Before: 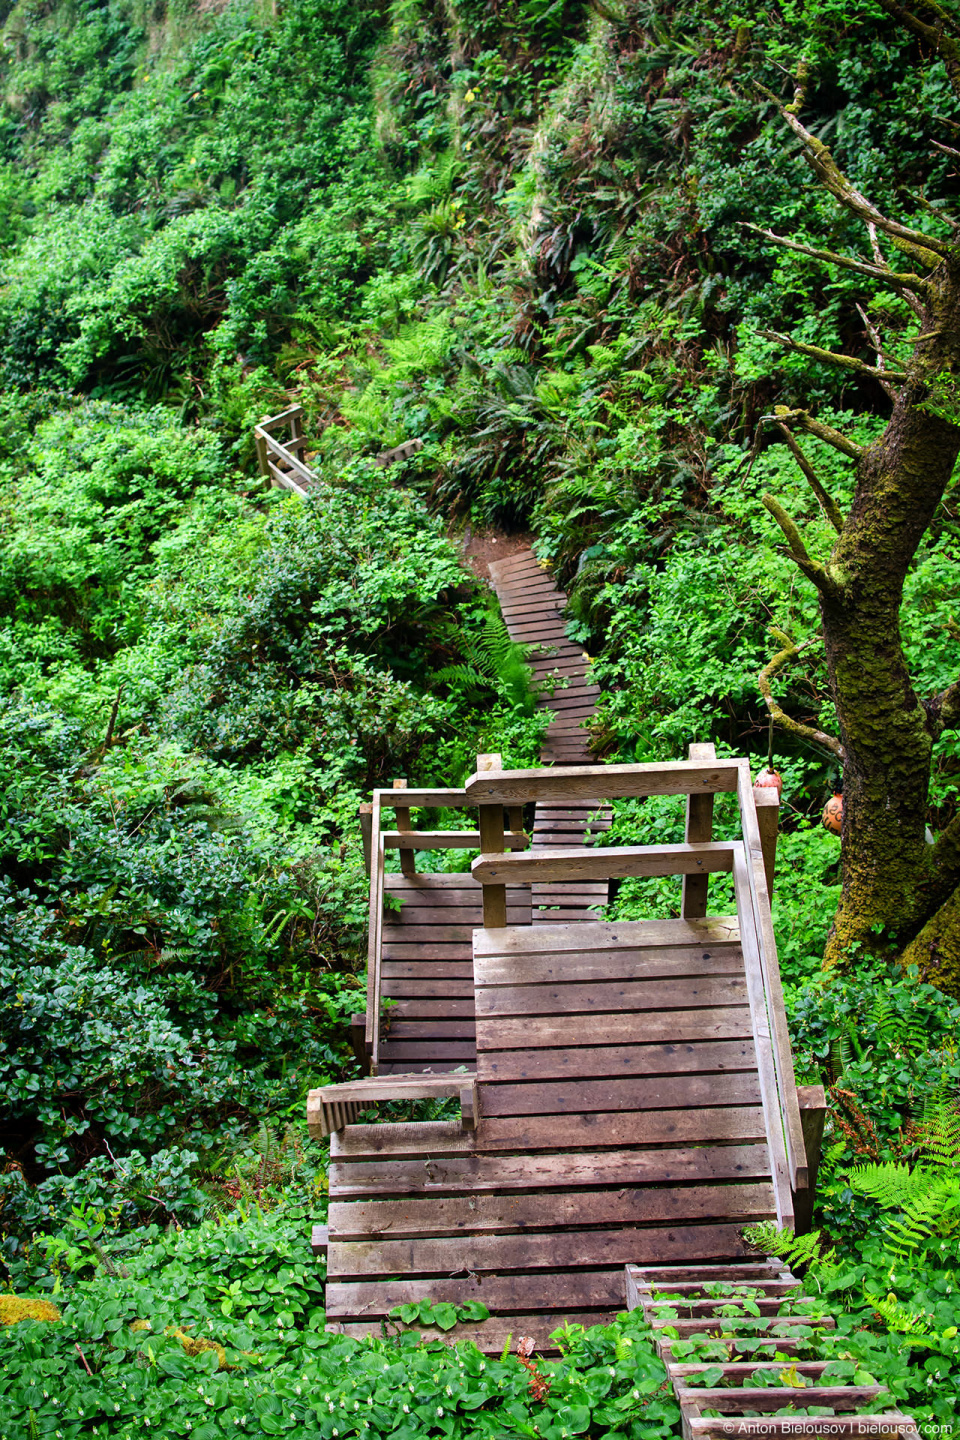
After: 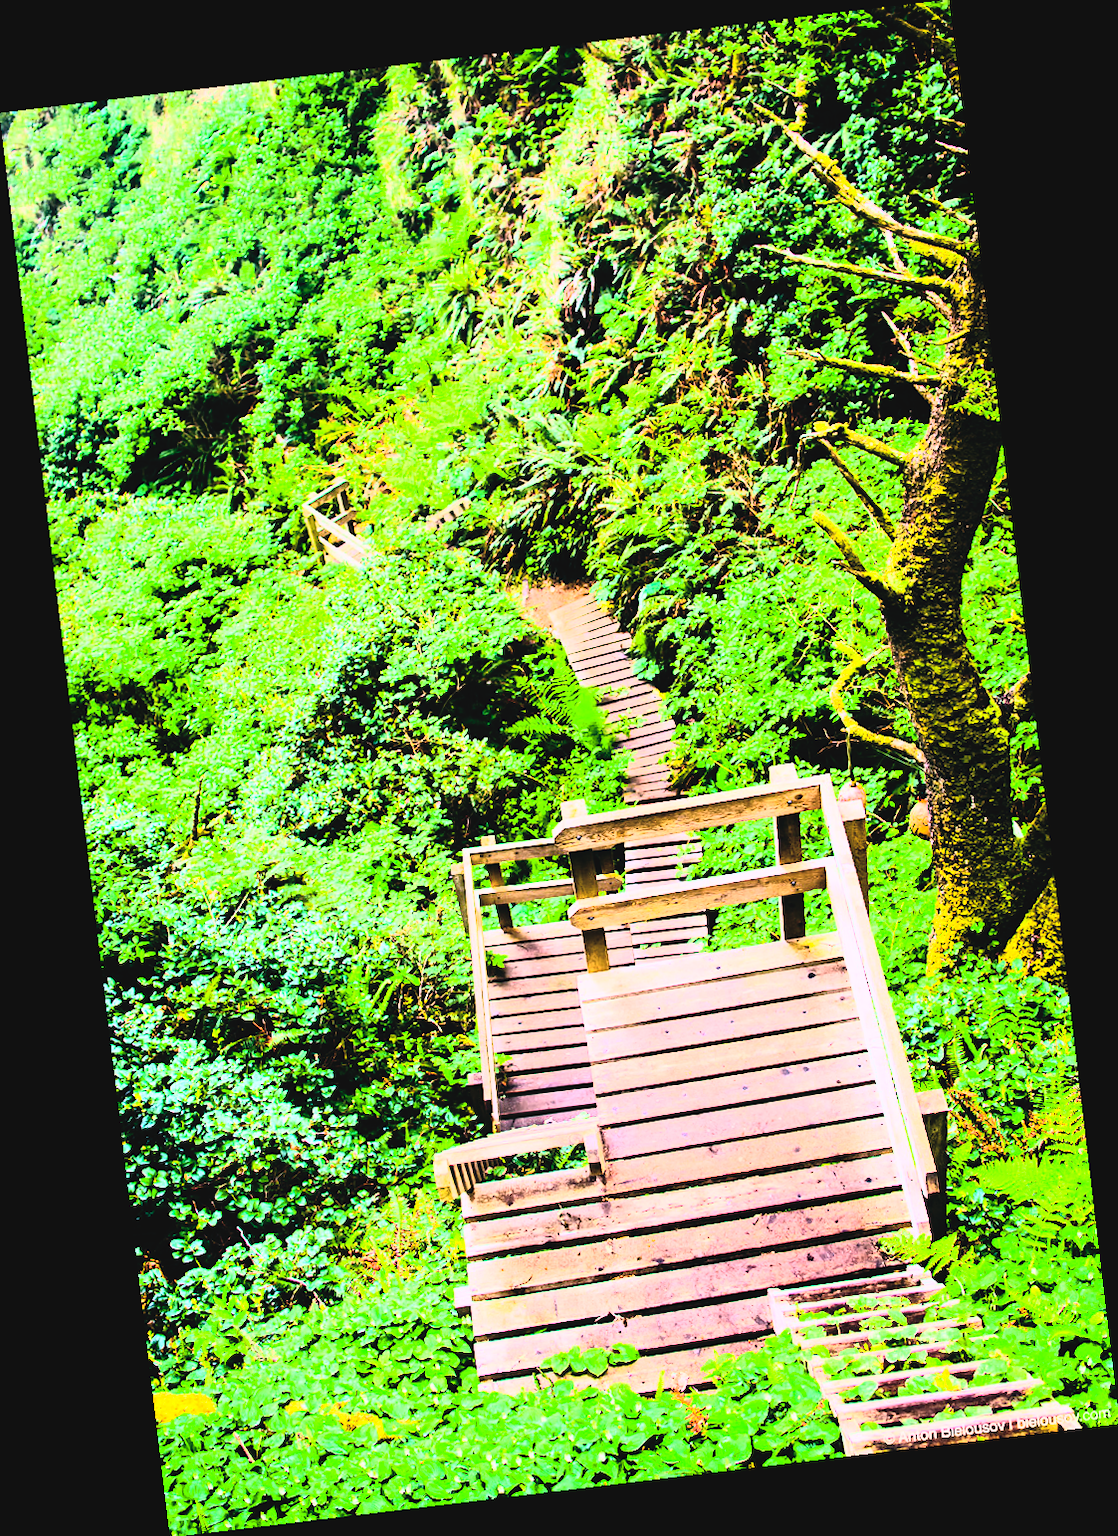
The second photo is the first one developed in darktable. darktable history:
color balance: lift [0.998, 0.998, 1.001, 1.002], gamma [0.995, 1.025, 0.992, 0.975], gain [0.995, 1.02, 0.997, 0.98]
rgb curve: curves: ch0 [(0, 0) (0.21, 0.15) (0.24, 0.21) (0.5, 0.75) (0.75, 0.96) (0.89, 0.99) (1, 1)]; ch1 [(0, 0.02) (0.21, 0.13) (0.25, 0.2) (0.5, 0.67) (0.75, 0.9) (0.89, 0.97) (1, 1)]; ch2 [(0, 0.02) (0.21, 0.13) (0.25, 0.2) (0.5, 0.67) (0.75, 0.9) (0.89, 0.97) (1, 1)], compensate middle gray true
tone curve: curves: ch0 [(0, 0.052) (0.207, 0.35) (0.392, 0.592) (0.54, 0.803) (0.725, 0.922) (0.99, 0.974)], color space Lab, independent channels, preserve colors none
color balance rgb: linear chroma grading › shadows -2.2%, linear chroma grading › highlights -15%, linear chroma grading › global chroma -10%, linear chroma grading › mid-tones -10%, perceptual saturation grading › global saturation 45%, perceptual saturation grading › highlights -50%, perceptual saturation grading › shadows 30%, perceptual brilliance grading › global brilliance 18%, global vibrance 45%
rotate and perspective: rotation -6.83°, automatic cropping off
